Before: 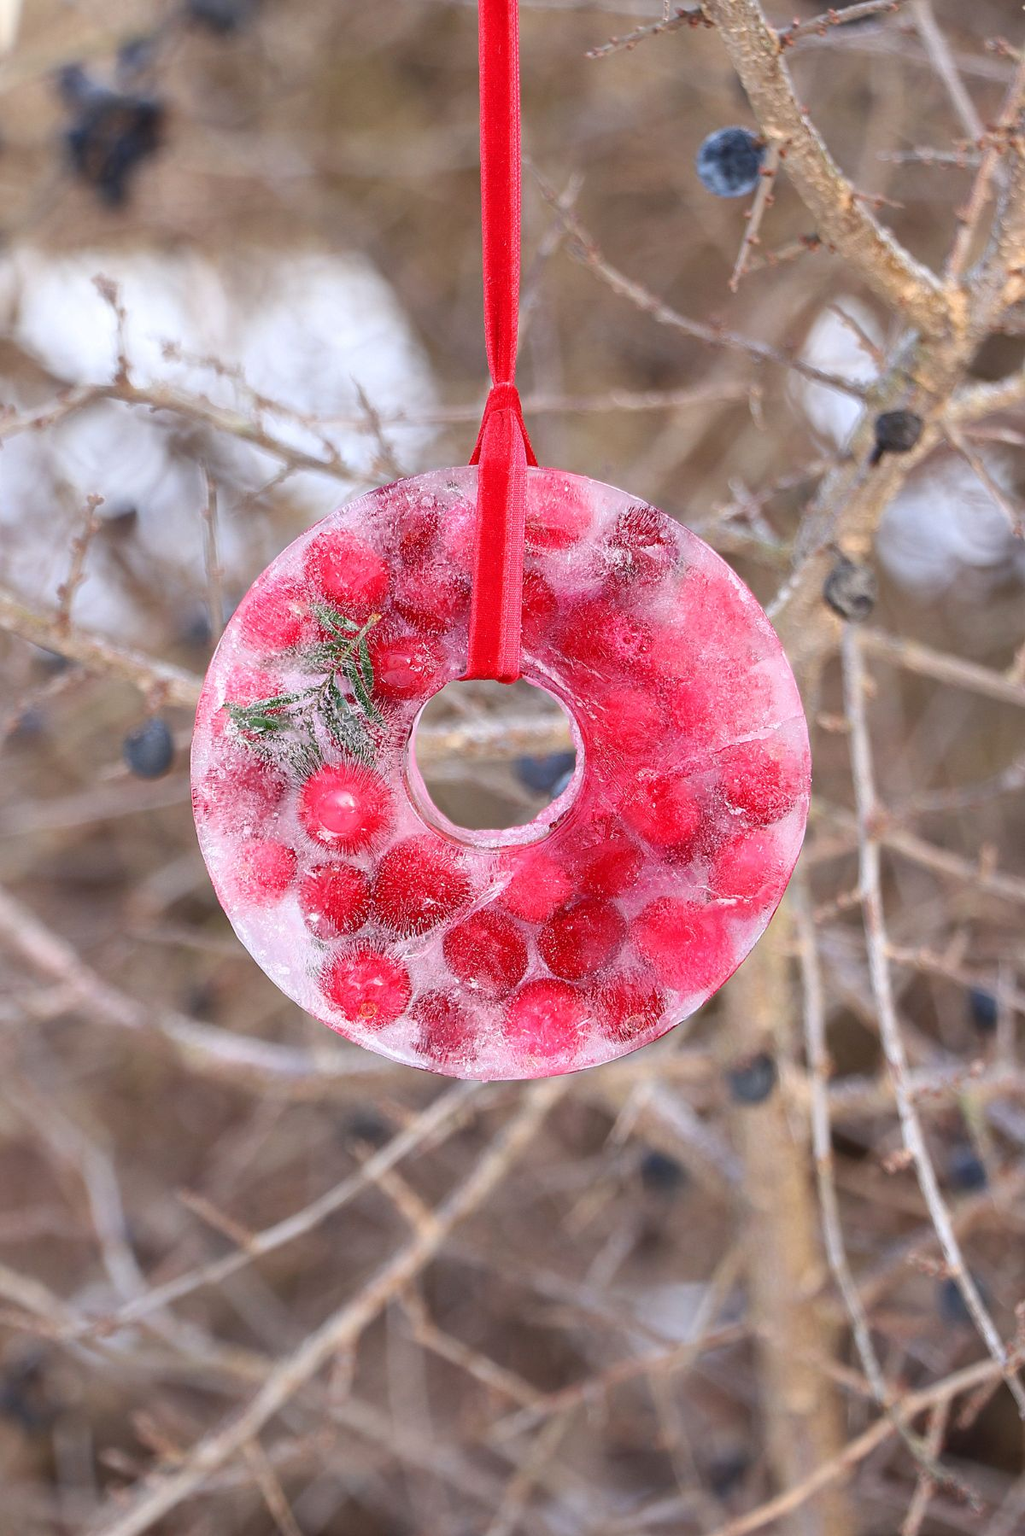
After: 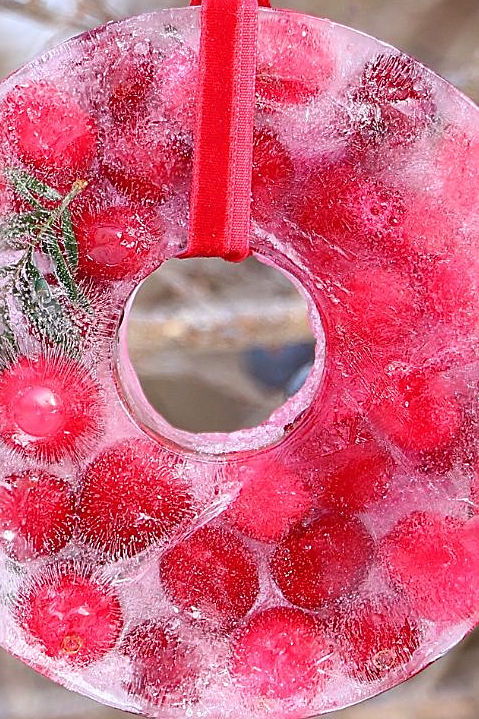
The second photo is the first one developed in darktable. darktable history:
sharpen: on, module defaults
crop: left 30%, top 30%, right 30%, bottom 30%
